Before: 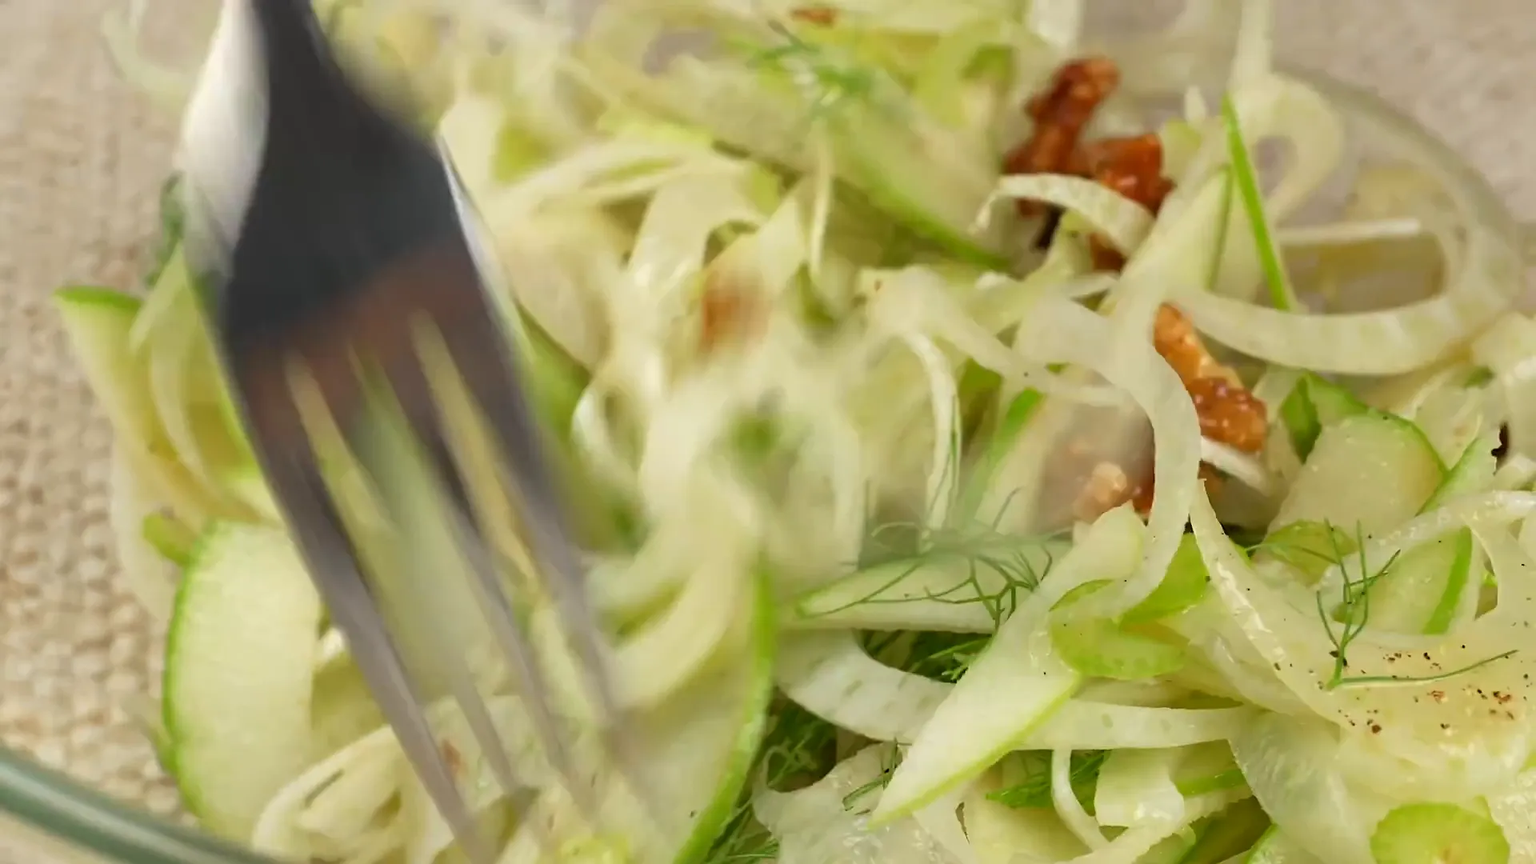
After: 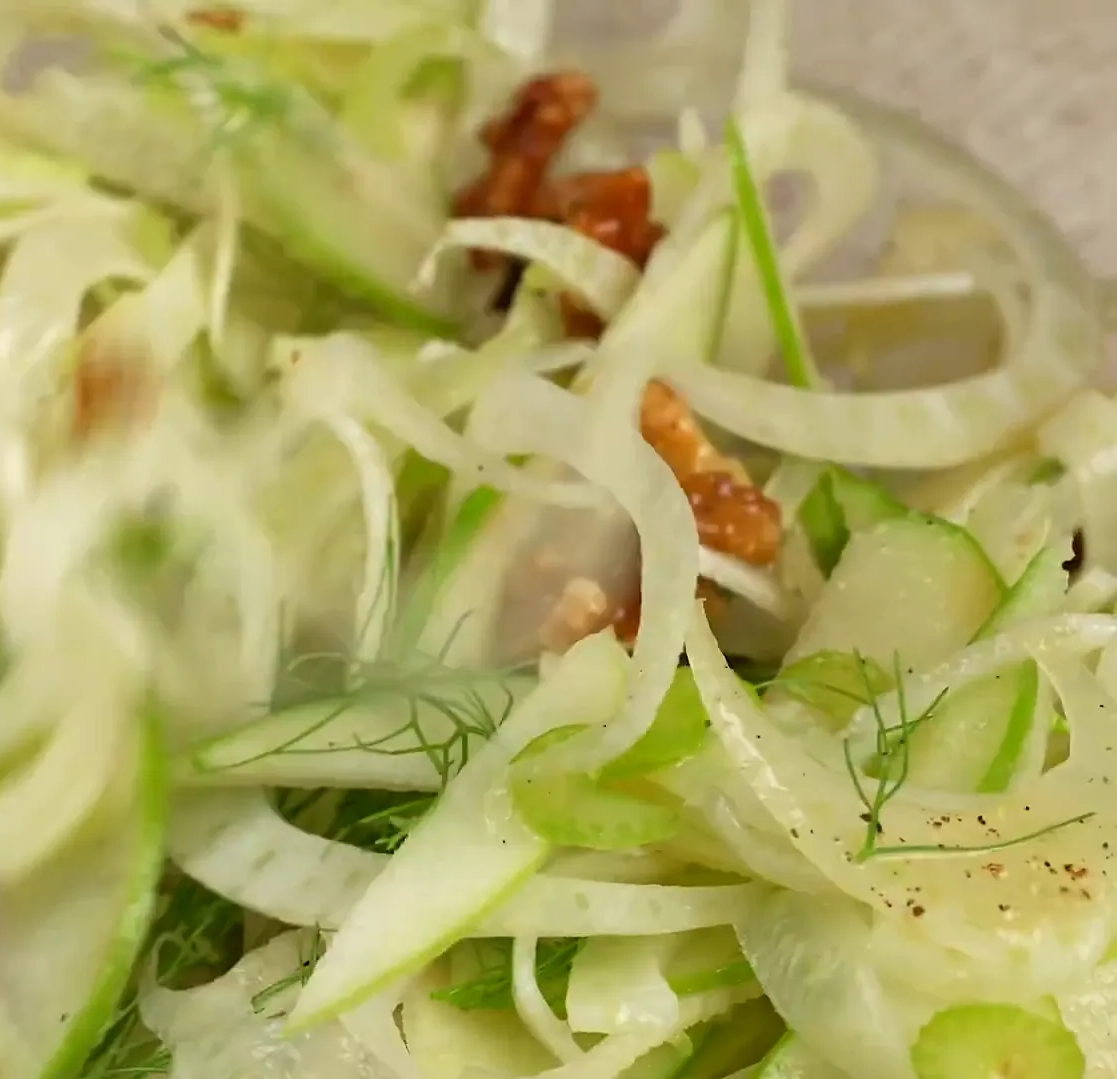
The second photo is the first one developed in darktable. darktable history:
crop: left 41.783%
